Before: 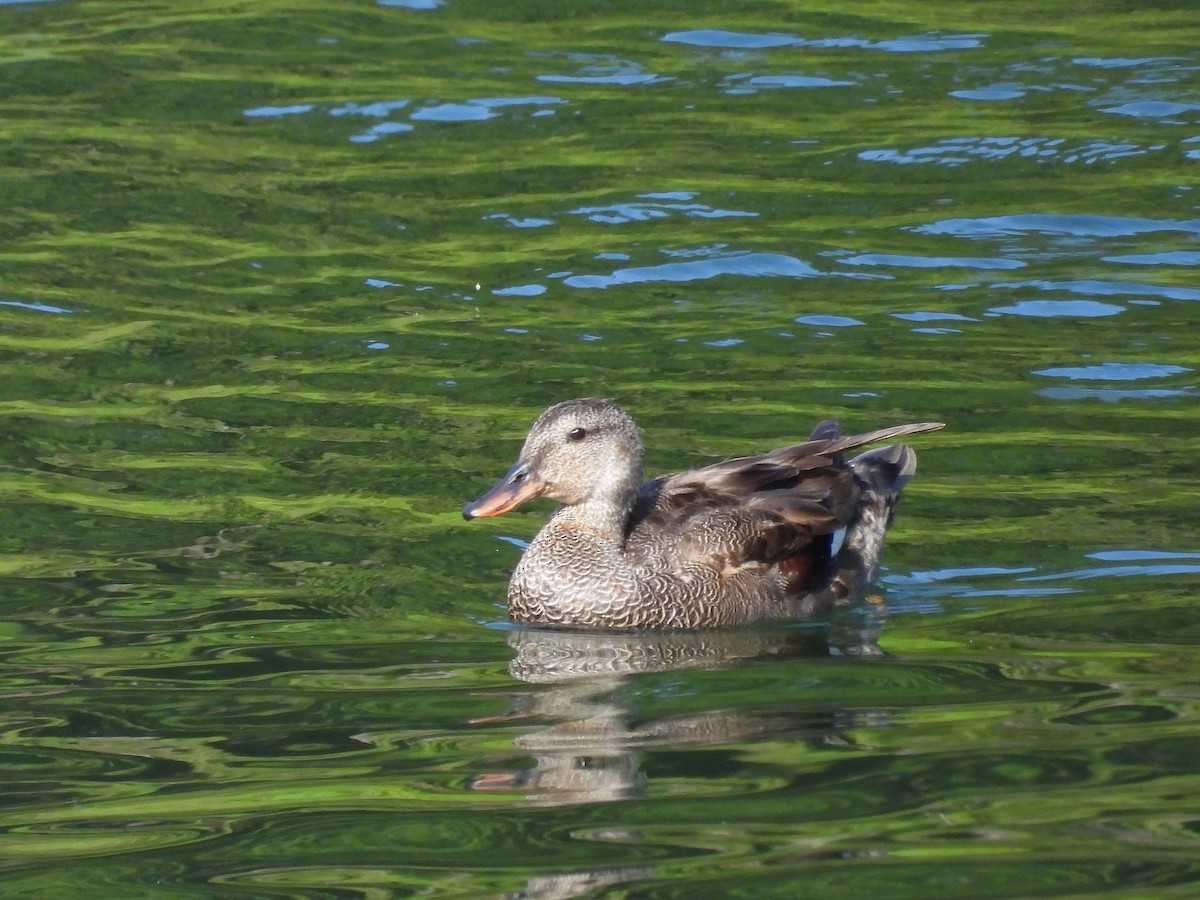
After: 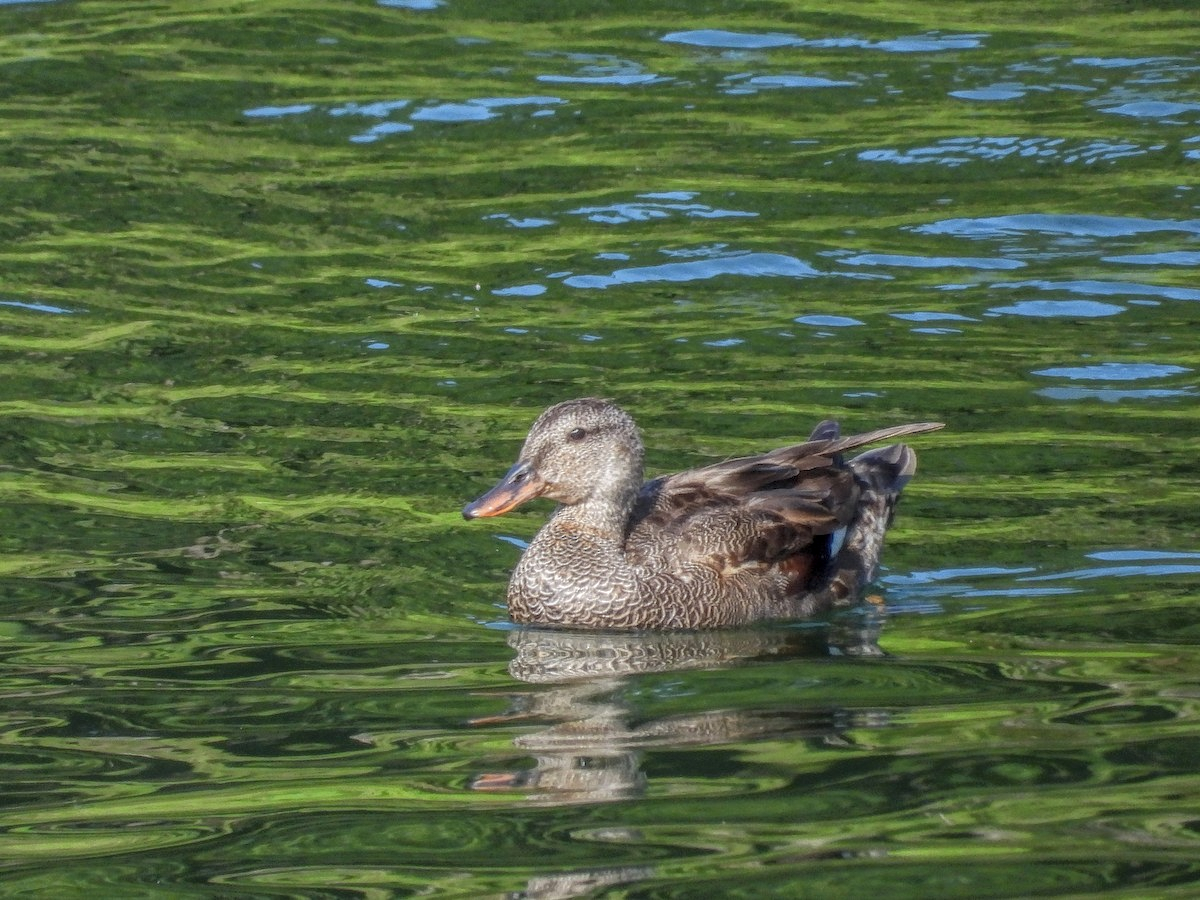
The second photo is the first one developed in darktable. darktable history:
local contrast: highlights 20%, shadows 30%, detail 200%, midtone range 0.2
rotate and perspective: automatic cropping original format, crop left 0, crop top 0
